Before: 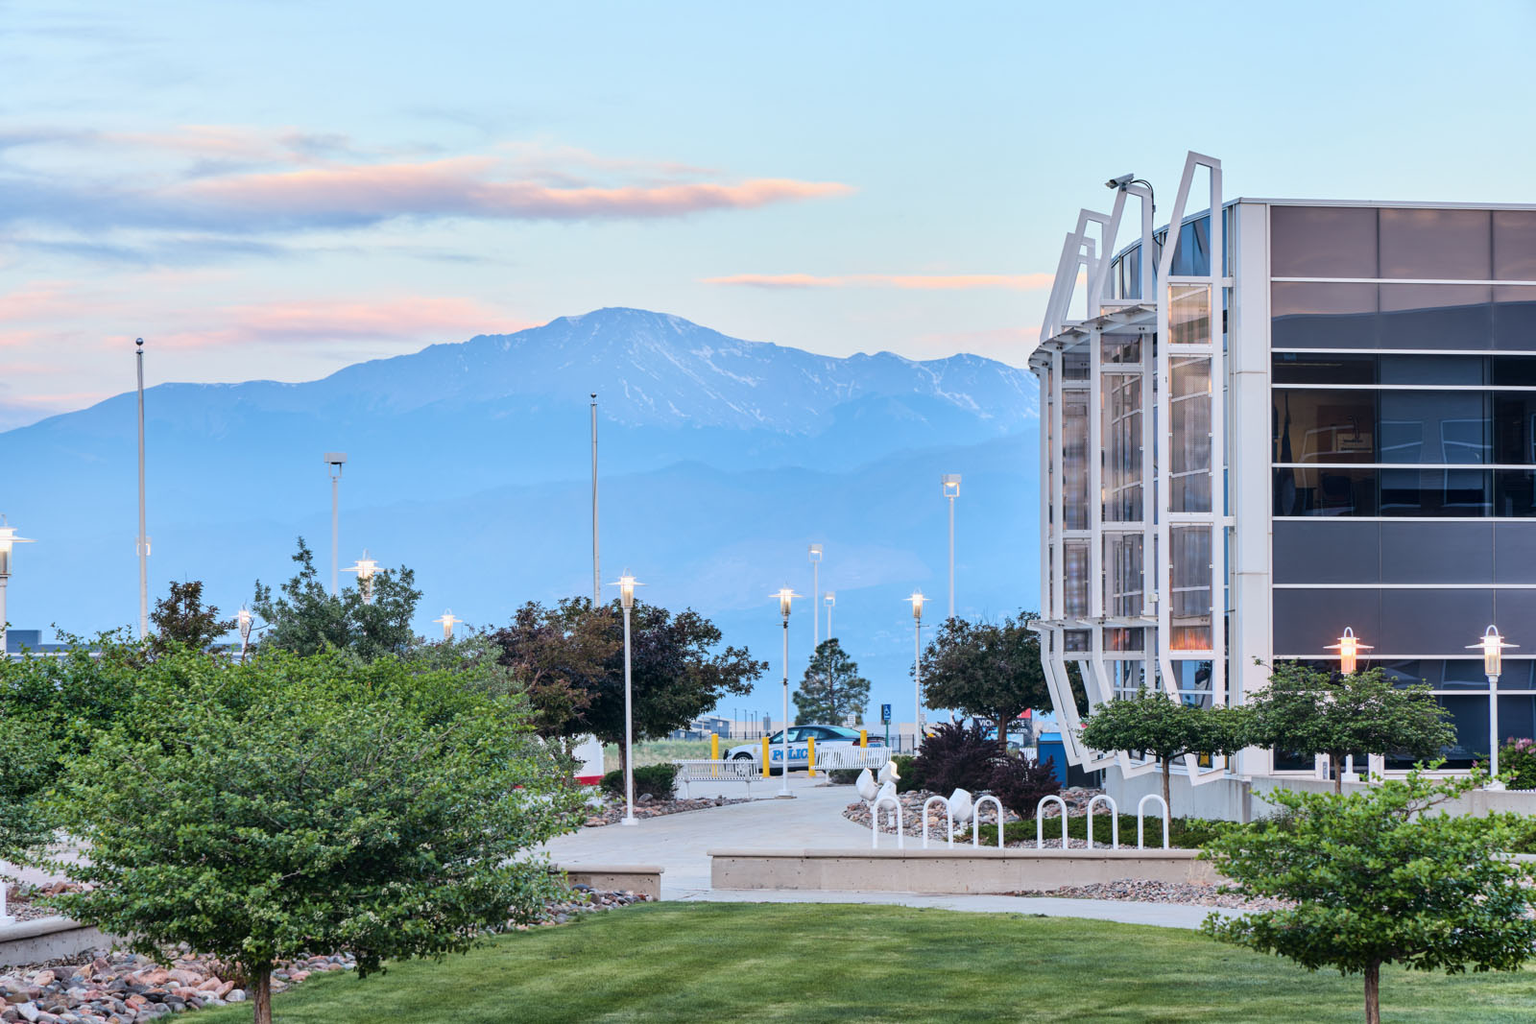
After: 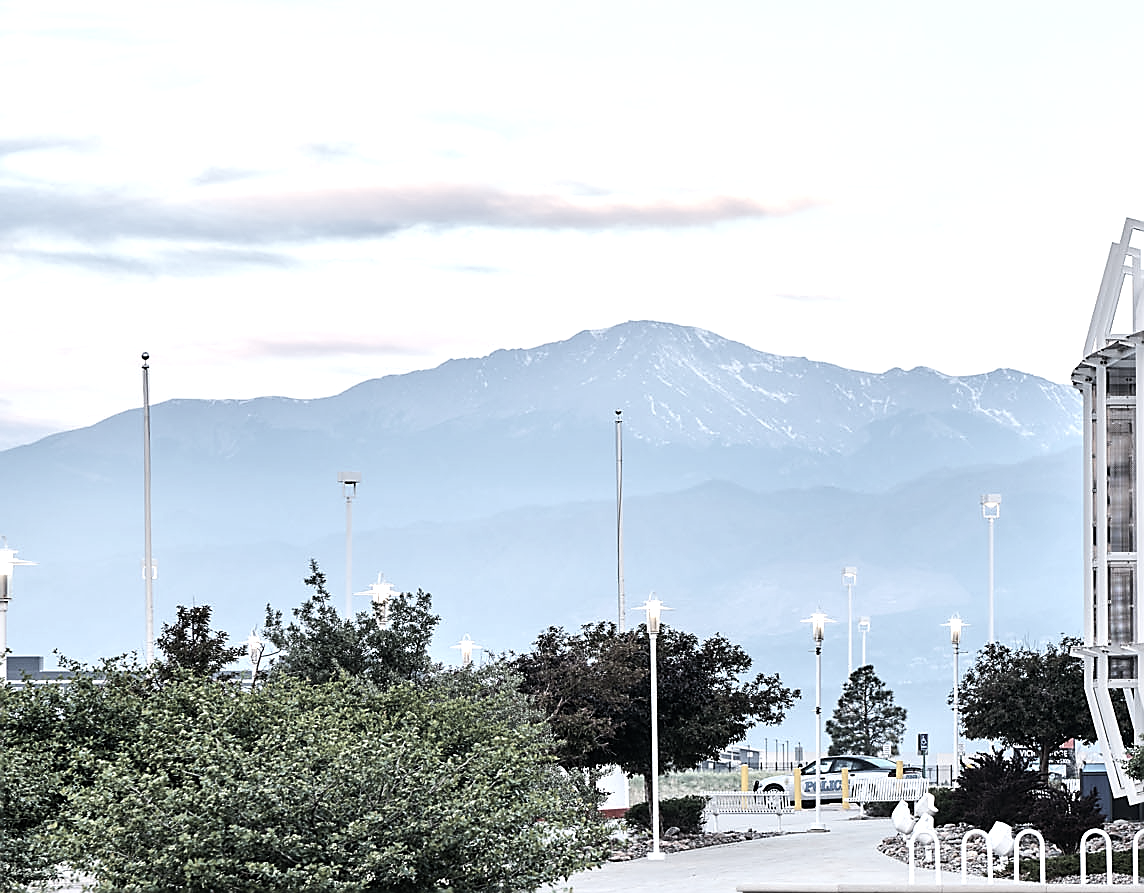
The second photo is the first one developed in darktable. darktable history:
crop: right 28.476%, bottom 16.288%
sharpen: radius 1.348, amount 1.241, threshold 0.842
tone equalizer: -8 EV -0.767 EV, -7 EV -0.729 EV, -6 EV -0.623 EV, -5 EV -0.393 EV, -3 EV 0.389 EV, -2 EV 0.6 EV, -1 EV 0.685 EV, +0 EV 0.752 EV, edges refinement/feathering 500, mask exposure compensation -1.57 EV, preserve details no
color balance rgb: perceptual saturation grading › global saturation 29.478%, perceptual brilliance grading › global brilliance -0.97%, perceptual brilliance grading › highlights -0.688%, perceptual brilliance grading › mid-tones -2.019%, perceptual brilliance grading › shadows -1.762%, global vibrance 20%
color correction: highlights b* 0.024, saturation 0.286
